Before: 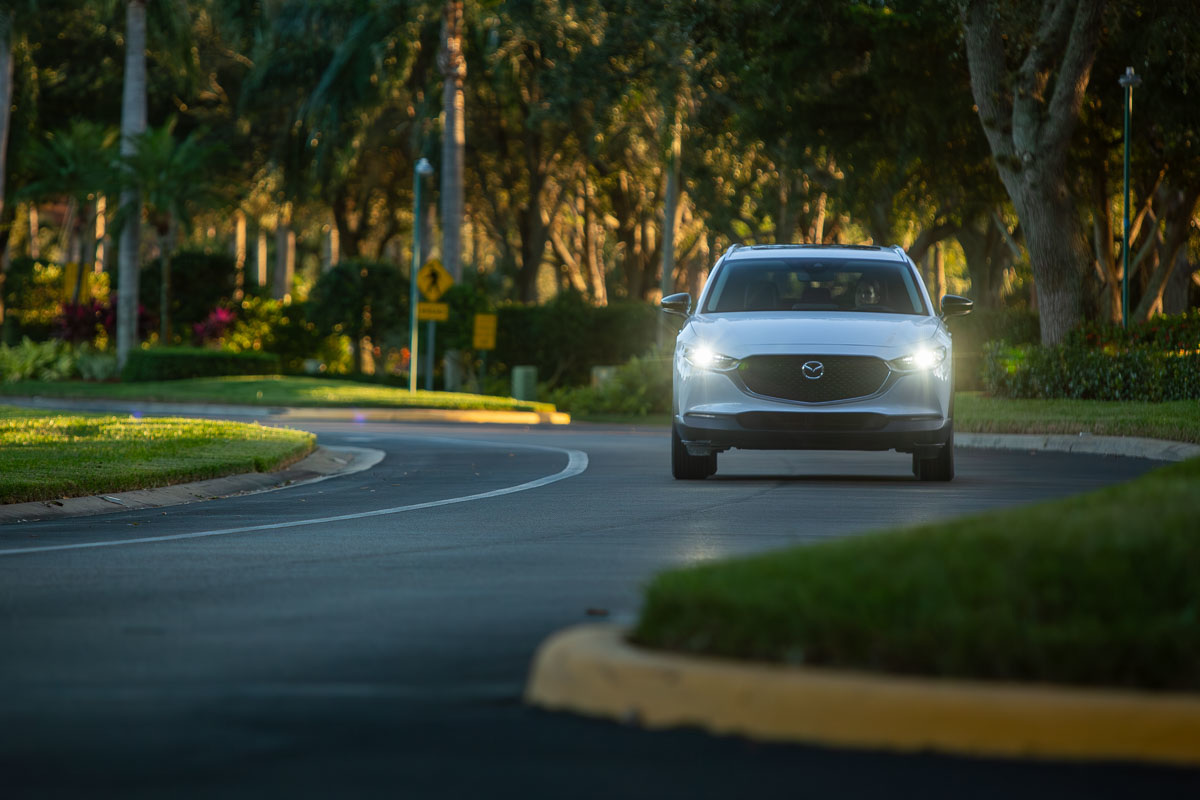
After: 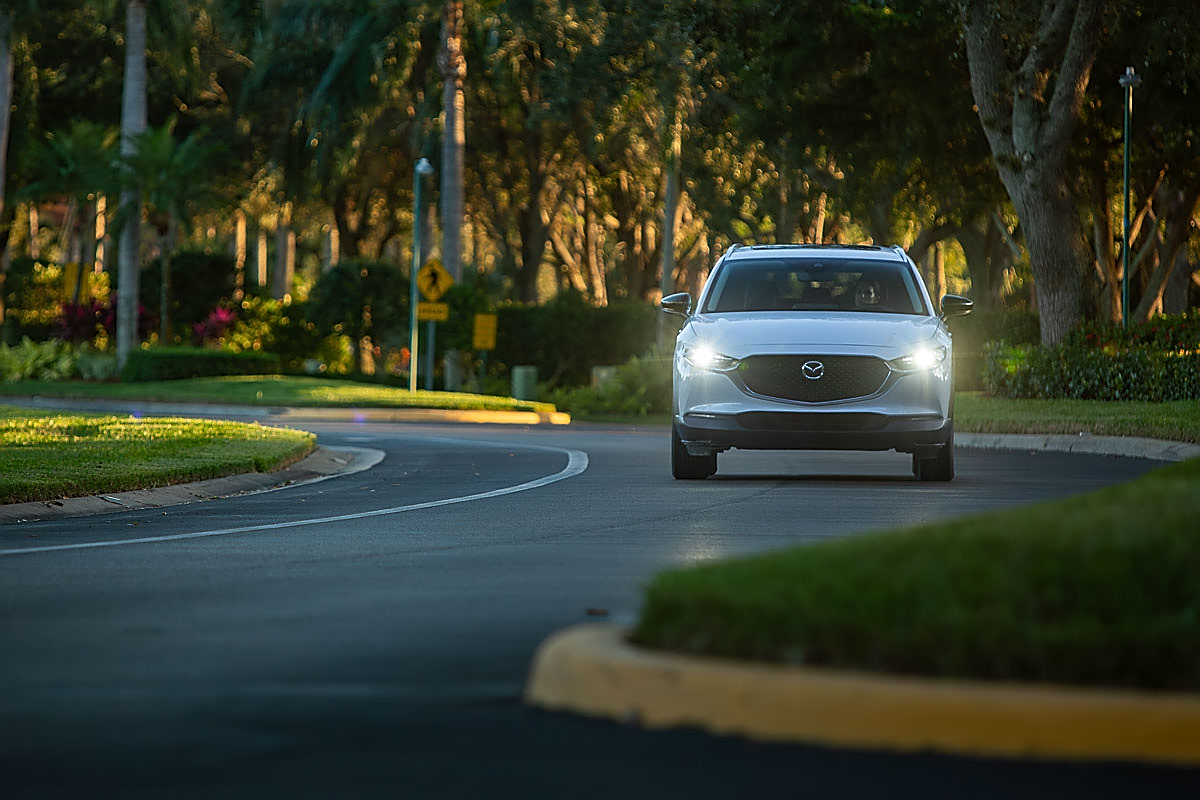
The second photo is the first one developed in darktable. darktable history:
tone equalizer: on, module defaults
sharpen: radius 1.4, amount 1.25, threshold 0.7
